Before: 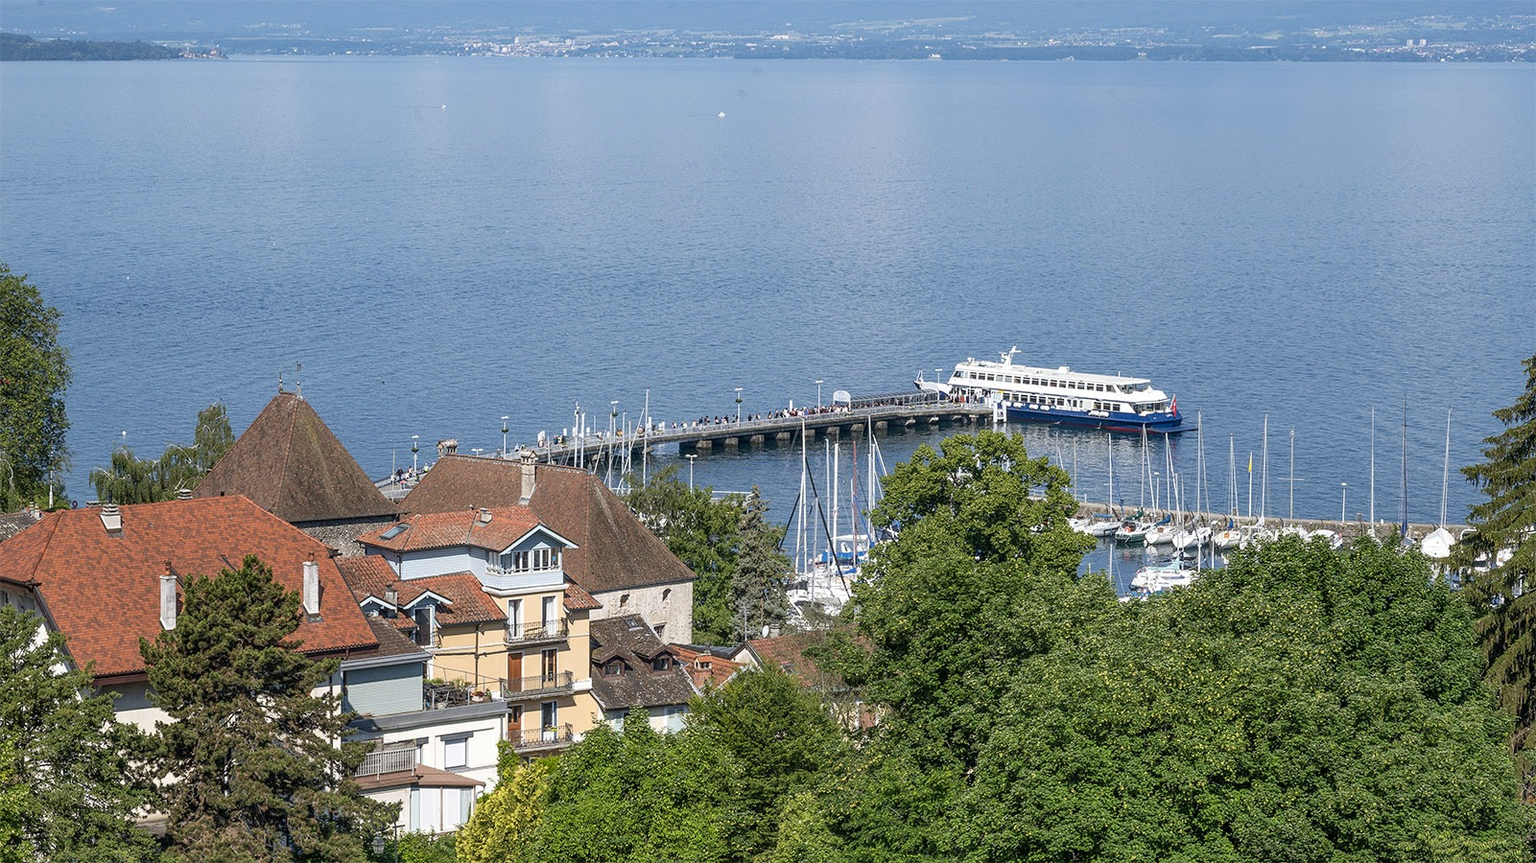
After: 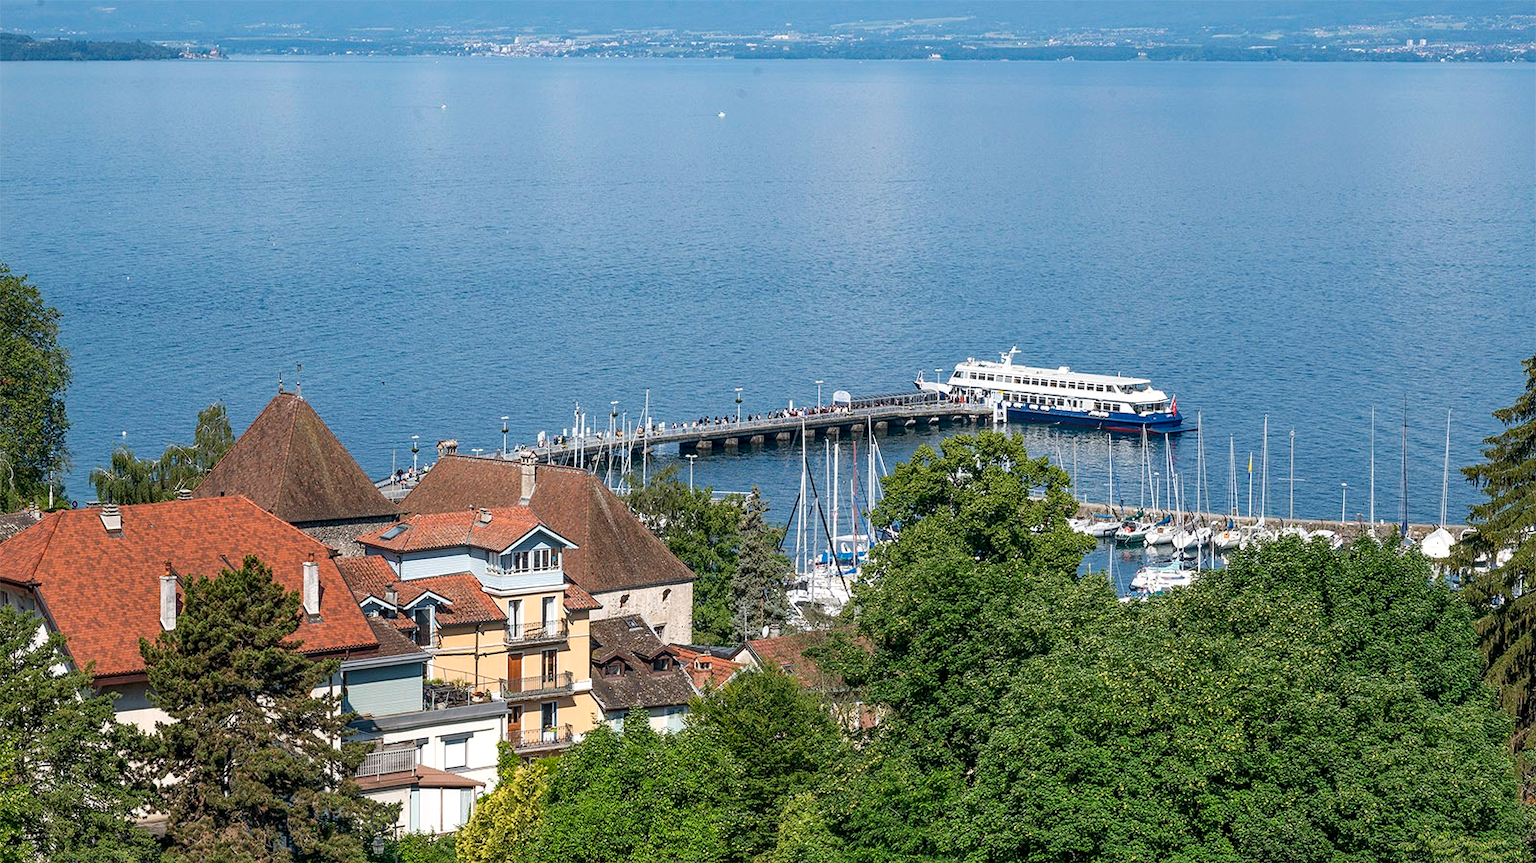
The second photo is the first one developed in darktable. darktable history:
haze removal: compatibility mode true, adaptive false
contrast brightness saturation: contrast 0.08, saturation 0.02
